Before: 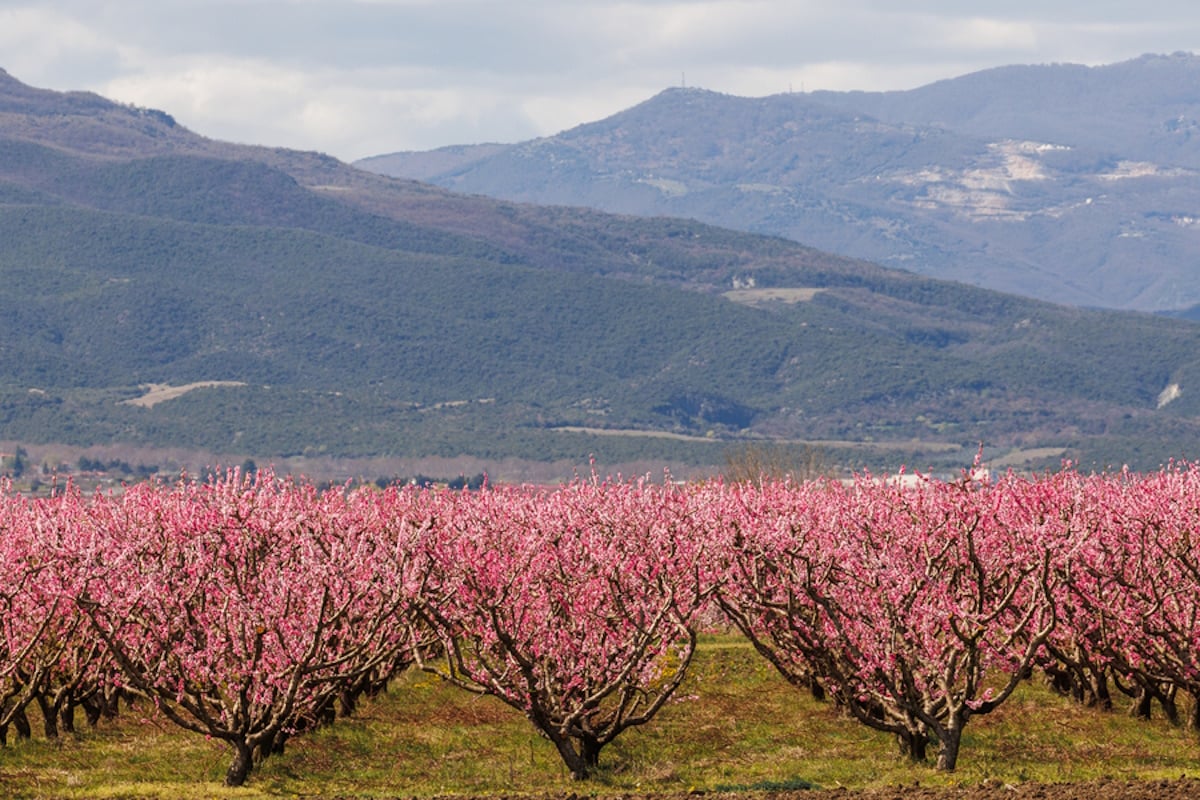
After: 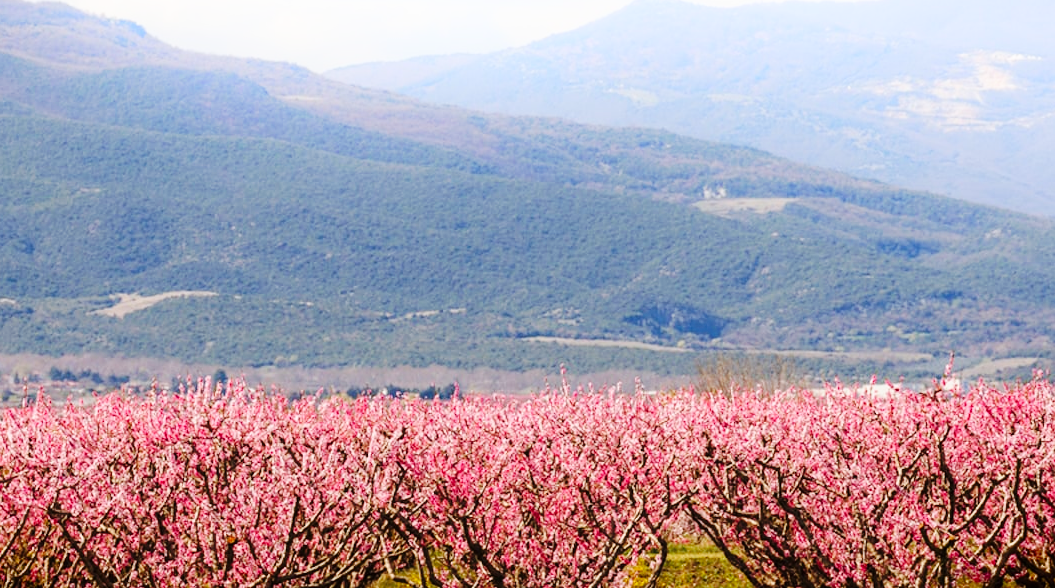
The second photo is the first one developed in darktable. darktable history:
base curve: curves: ch0 [(0, 0) (0.036, 0.025) (0.121, 0.166) (0.206, 0.329) (0.605, 0.79) (1, 1)], preserve colors none
crop and rotate: left 2.425%, top 11.305%, right 9.6%, bottom 15.08%
shadows and highlights: shadows -90, highlights 90, soften with gaussian
